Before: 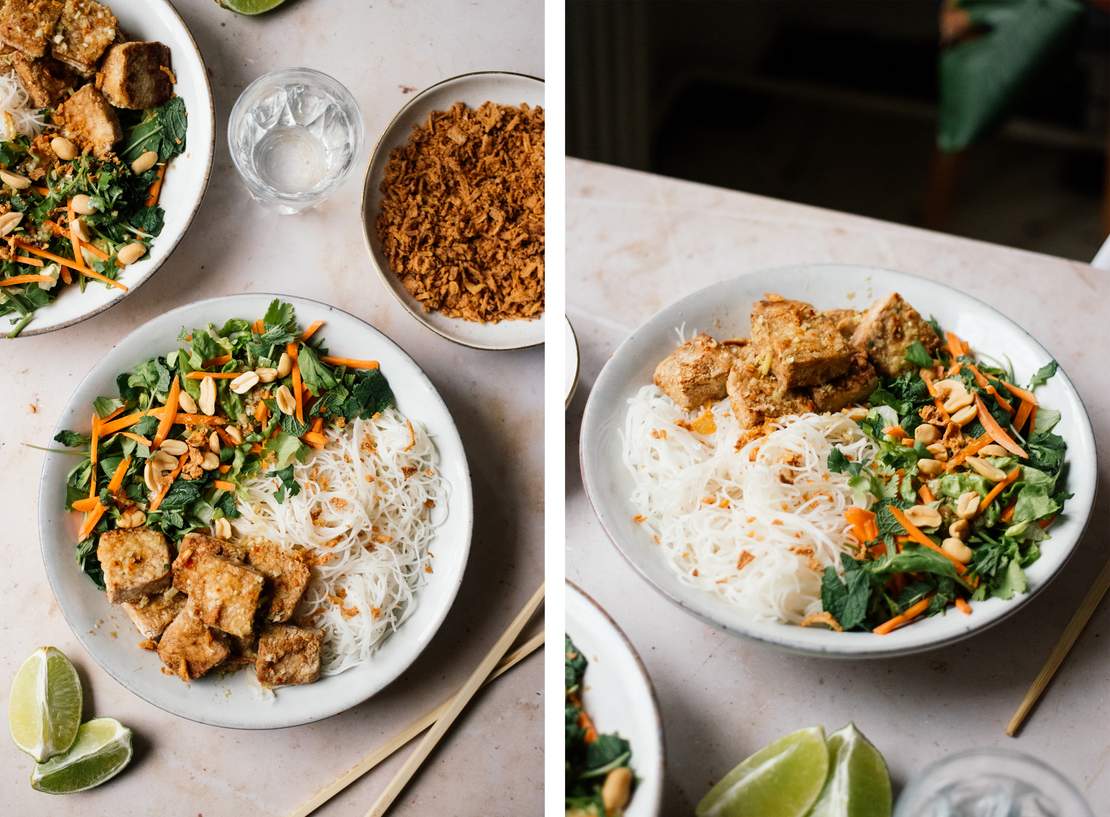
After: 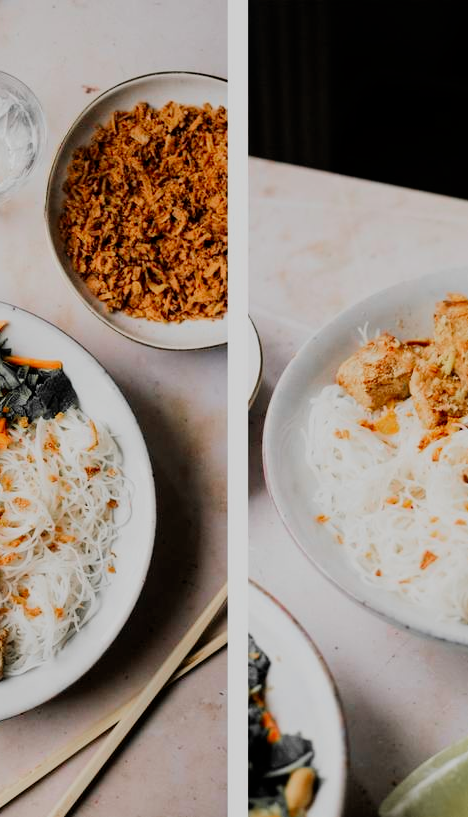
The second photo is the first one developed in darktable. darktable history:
color zones: curves: ch1 [(0, 0.679) (0.143, 0.647) (0.286, 0.261) (0.378, -0.011) (0.571, 0.396) (0.714, 0.399) (0.857, 0.406) (1, 0.679)]
filmic rgb: black relative exposure -7.2 EV, white relative exposure 5.39 EV, hardness 3.02
crop: left 28.608%, right 29.156%
